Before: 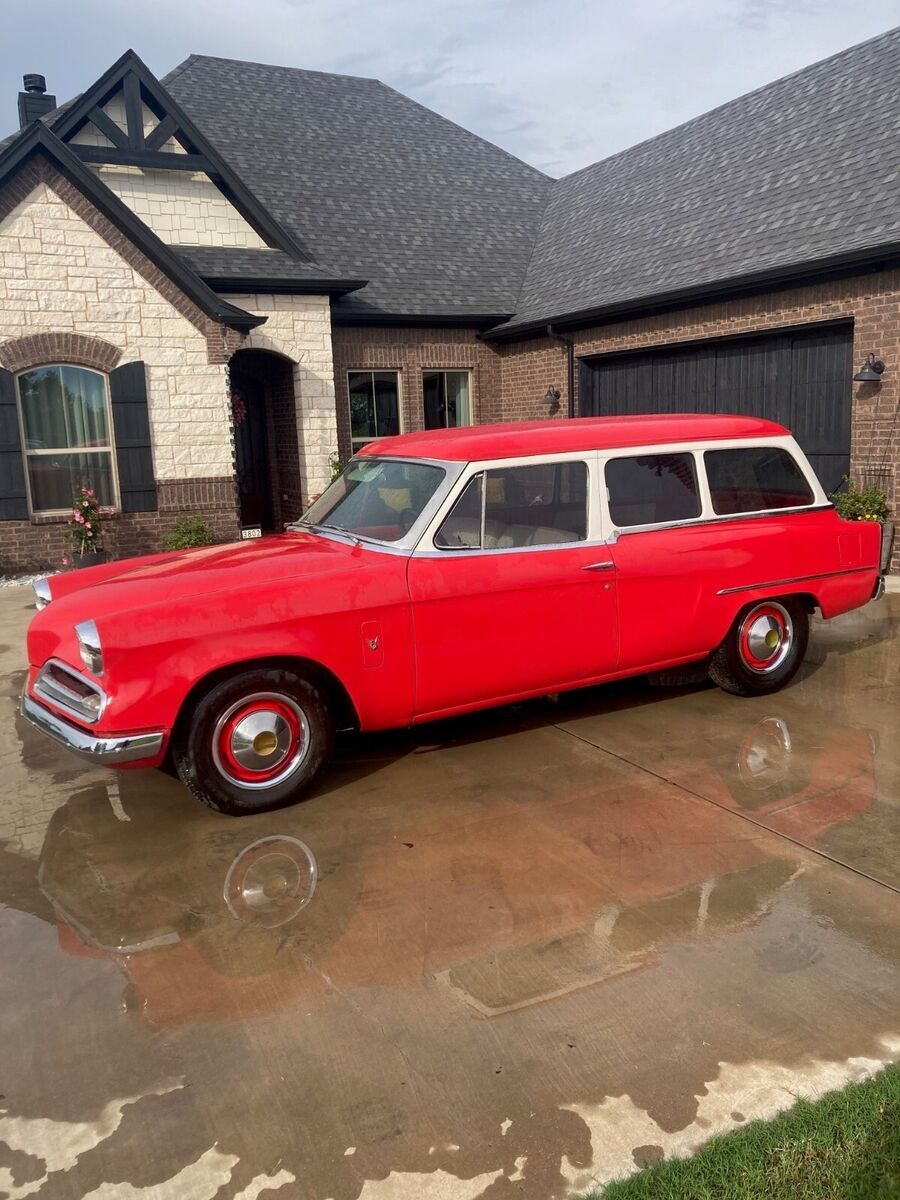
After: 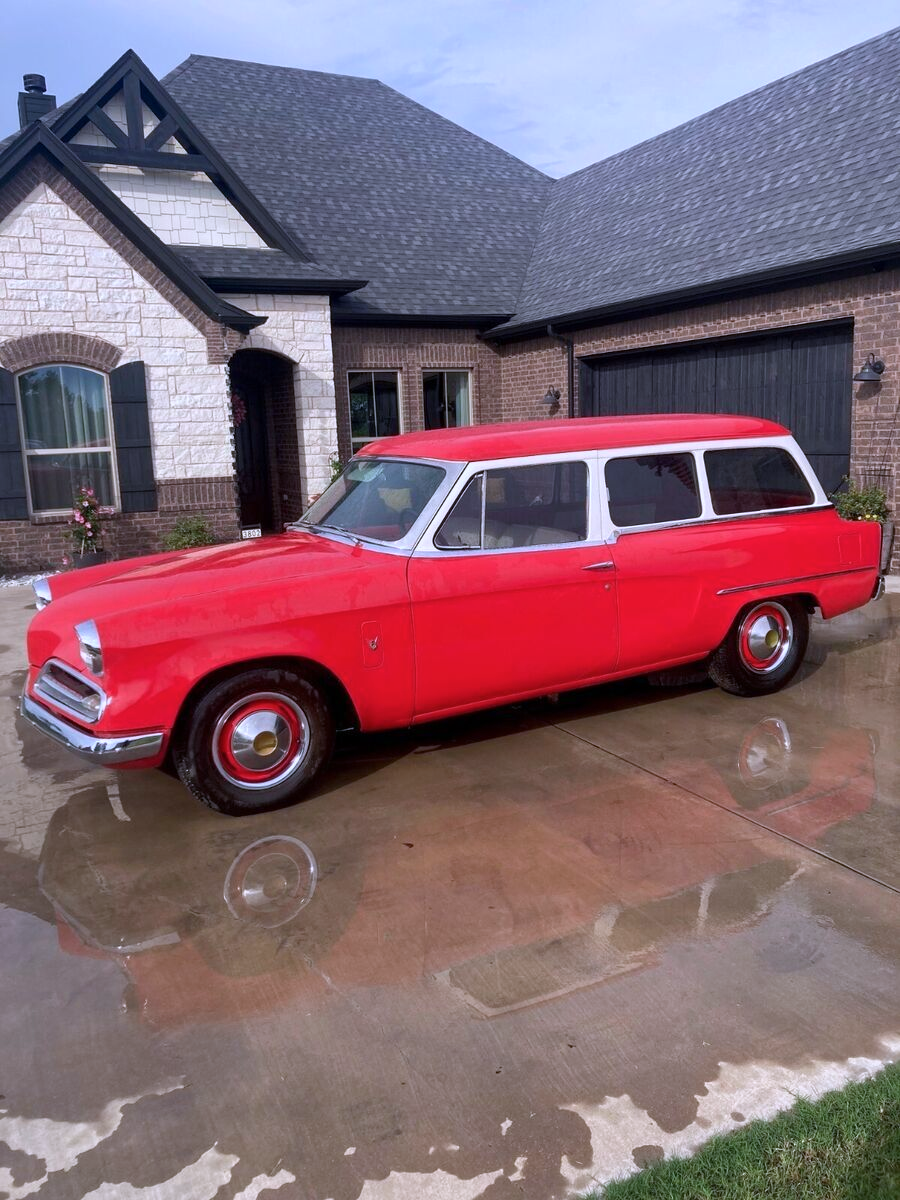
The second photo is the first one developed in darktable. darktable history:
tone equalizer: smoothing diameter 24.83%, edges refinement/feathering 8.01, preserve details guided filter
color calibration: illuminant as shot in camera, x 0.379, y 0.395, temperature 4141.25 K, clip negative RGB from gamut false
